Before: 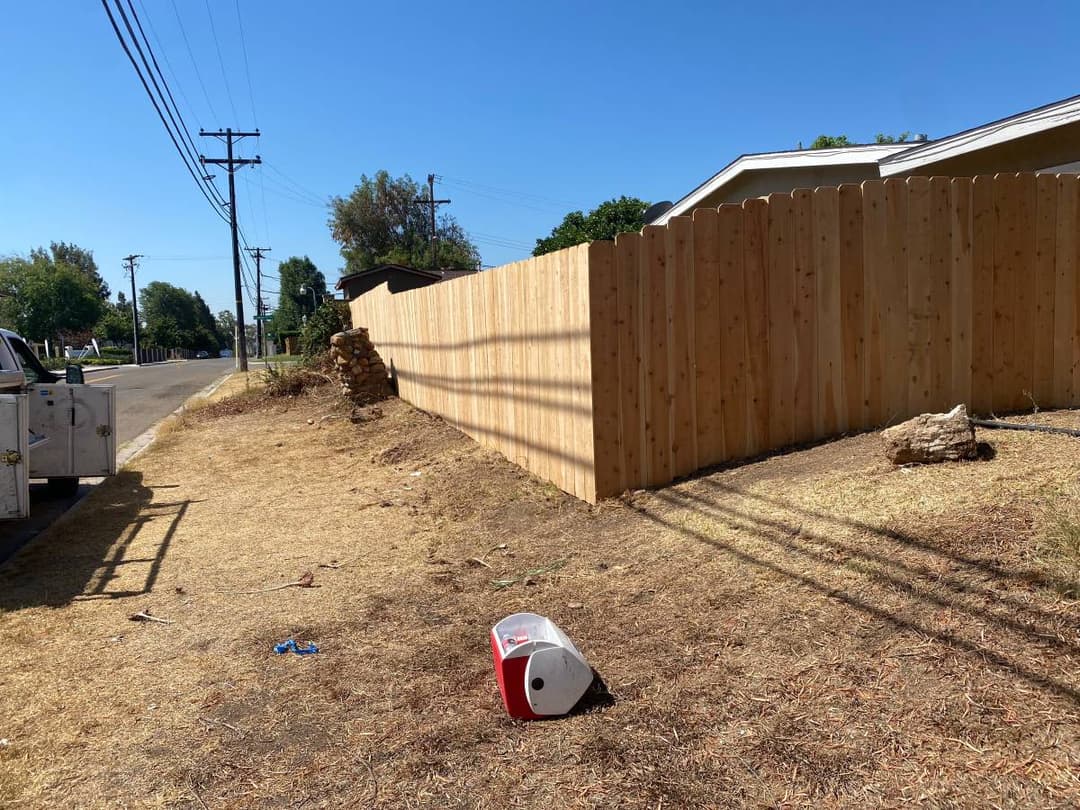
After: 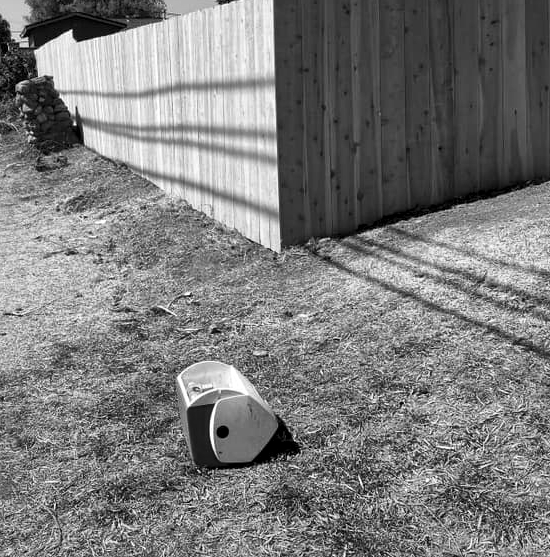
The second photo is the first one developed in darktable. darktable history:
crop and rotate: left 29.237%, top 31.152%, right 19.807%
monochrome: on, module defaults
color contrast: blue-yellow contrast 0.7
local contrast: mode bilateral grid, contrast 20, coarseness 50, detail 159%, midtone range 0.2
